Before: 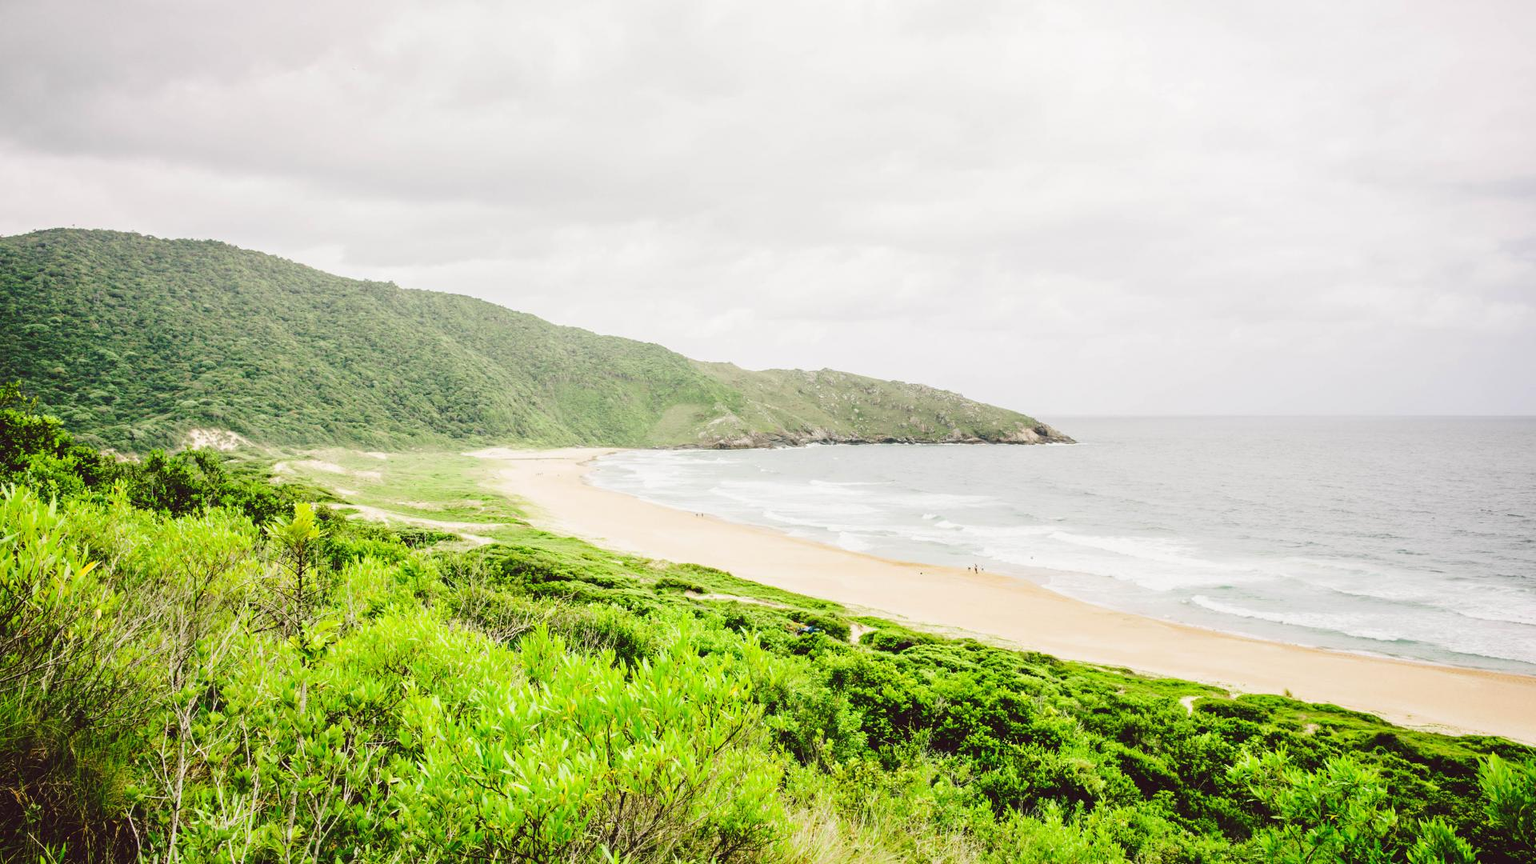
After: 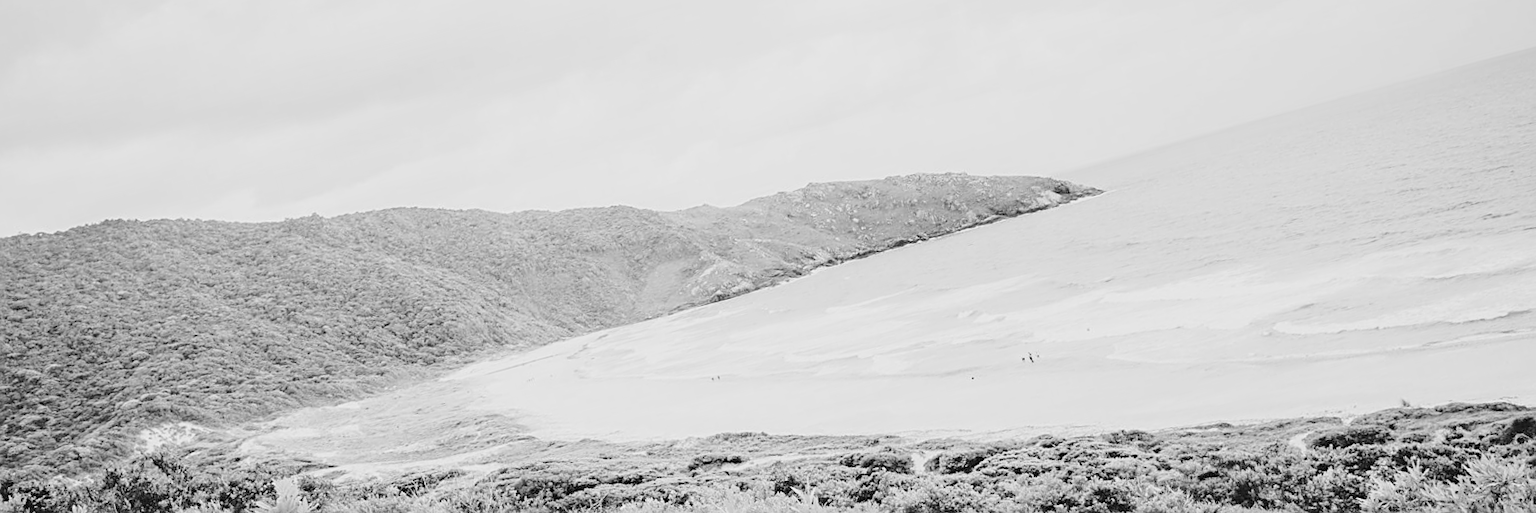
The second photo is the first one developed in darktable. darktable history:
crop: top 11.038%, bottom 13.962%
monochrome: on, module defaults
rotate and perspective: rotation -14.8°, crop left 0.1, crop right 0.903, crop top 0.25, crop bottom 0.748
tone equalizer: -8 EV 0.25 EV, -7 EV 0.417 EV, -6 EV 0.417 EV, -5 EV 0.25 EV, -3 EV -0.25 EV, -2 EV -0.417 EV, -1 EV -0.417 EV, +0 EV -0.25 EV, edges refinement/feathering 500, mask exposure compensation -1.57 EV, preserve details guided filter
filmic rgb: black relative exposure -7.65 EV, white relative exposure 4.56 EV, hardness 3.61, color science v6 (2022)
exposure: exposure 0.921 EV, compensate highlight preservation false
sharpen: on, module defaults
